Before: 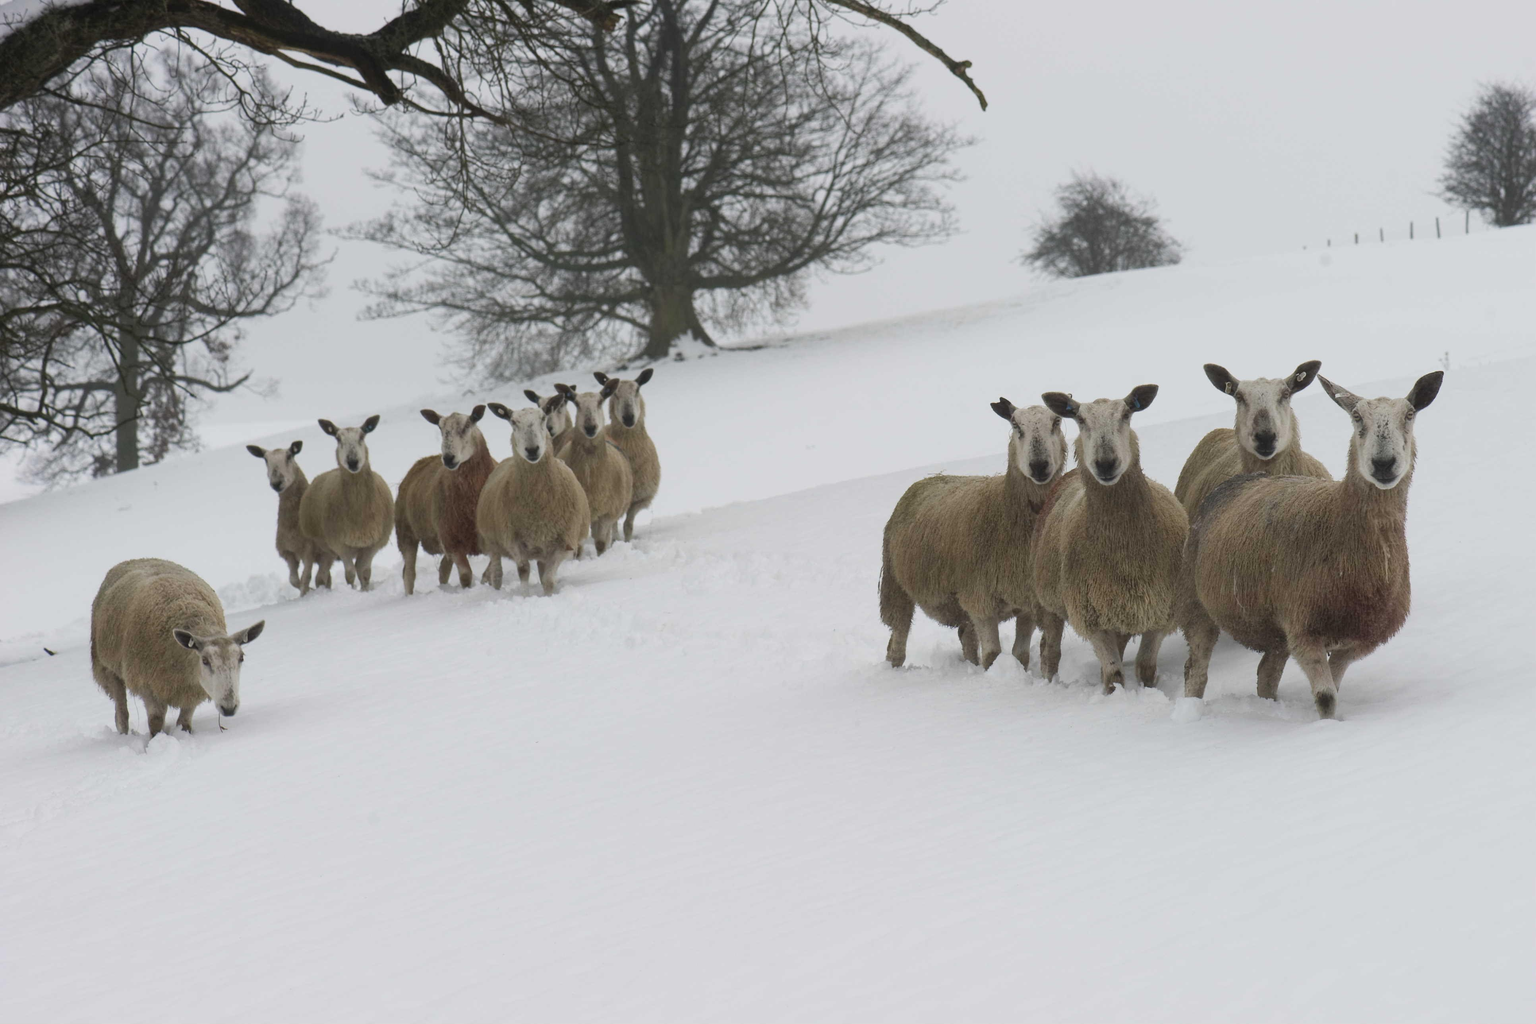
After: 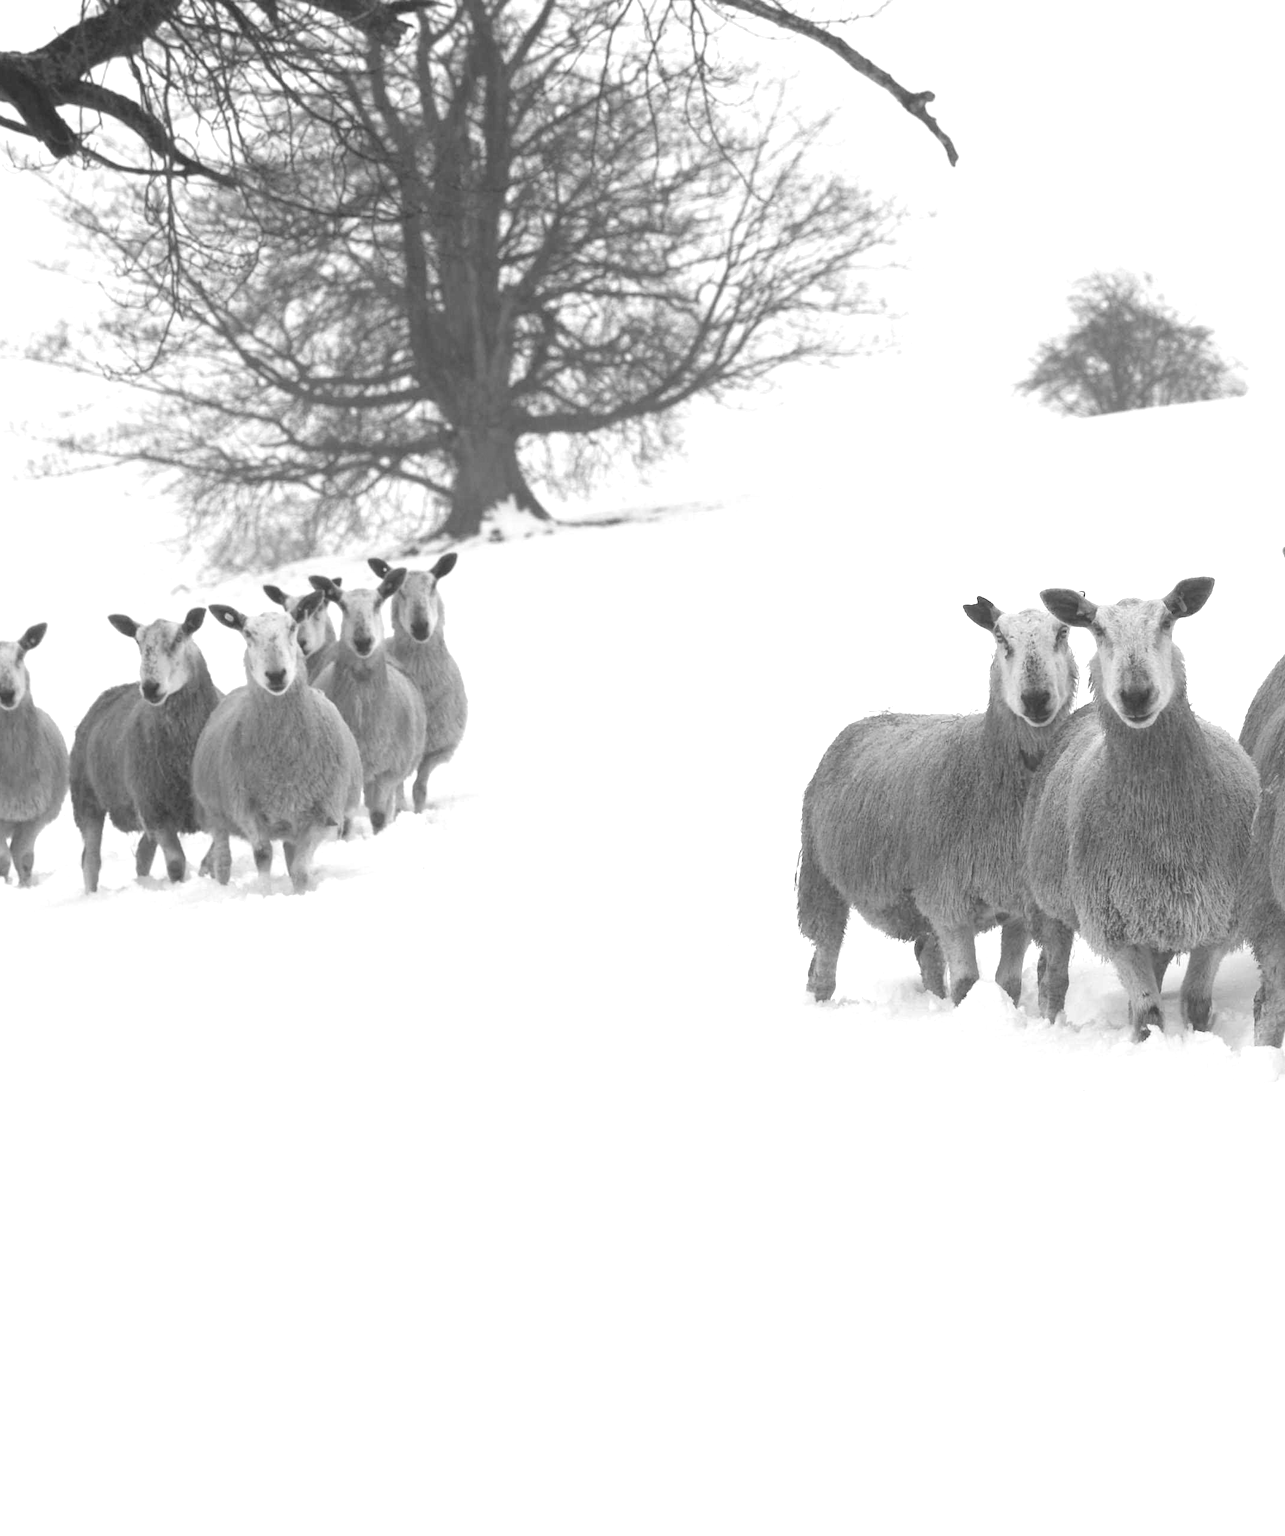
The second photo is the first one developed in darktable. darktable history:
crop and rotate: left 22.688%, right 21.511%
contrast brightness saturation: contrast 0.046, brightness 0.068, saturation 0.006
color calibration: output gray [0.267, 0.423, 0.261, 0], illuminant as shot in camera, x 0.358, y 0.373, temperature 4628.91 K
exposure: black level correction 0, exposure 1.2 EV, compensate highlight preservation false
